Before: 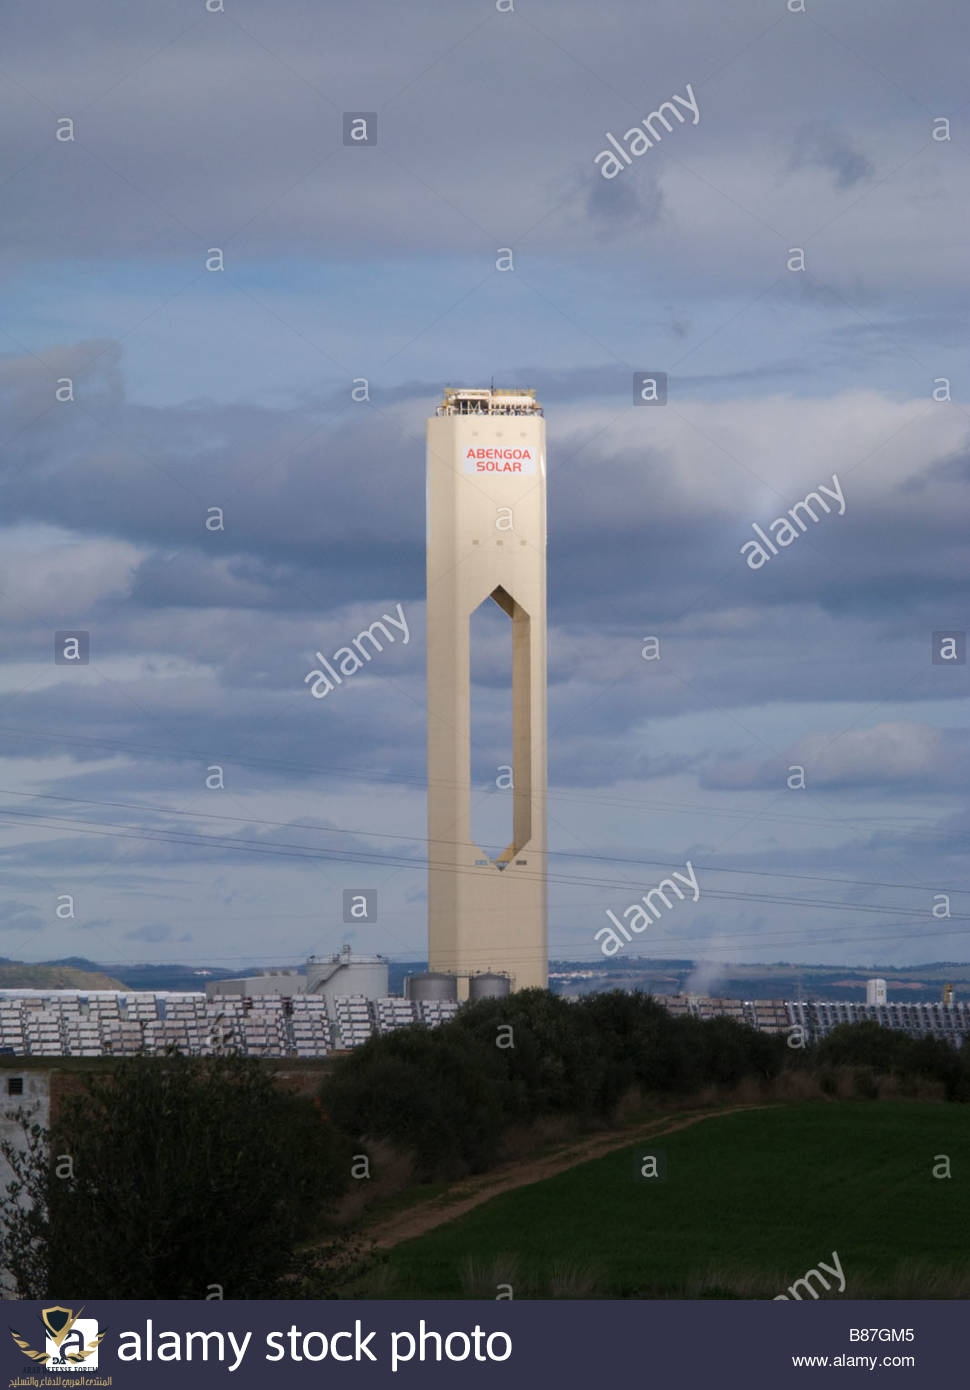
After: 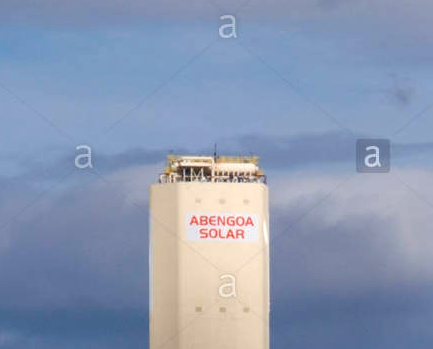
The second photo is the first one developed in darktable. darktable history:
color balance rgb: perceptual saturation grading › global saturation 20%, global vibrance 20%
crop: left 28.64%, top 16.832%, right 26.637%, bottom 58.055%
local contrast: on, module defaults
